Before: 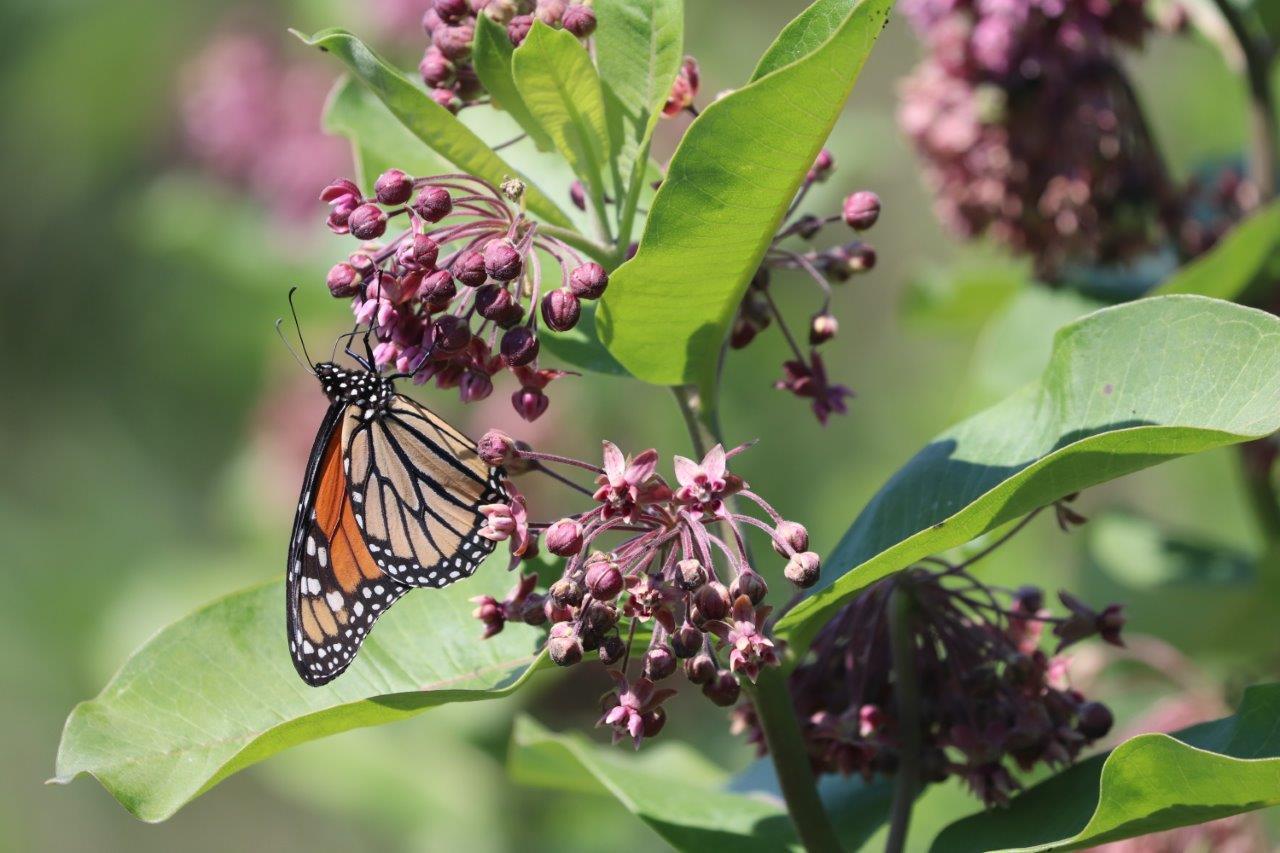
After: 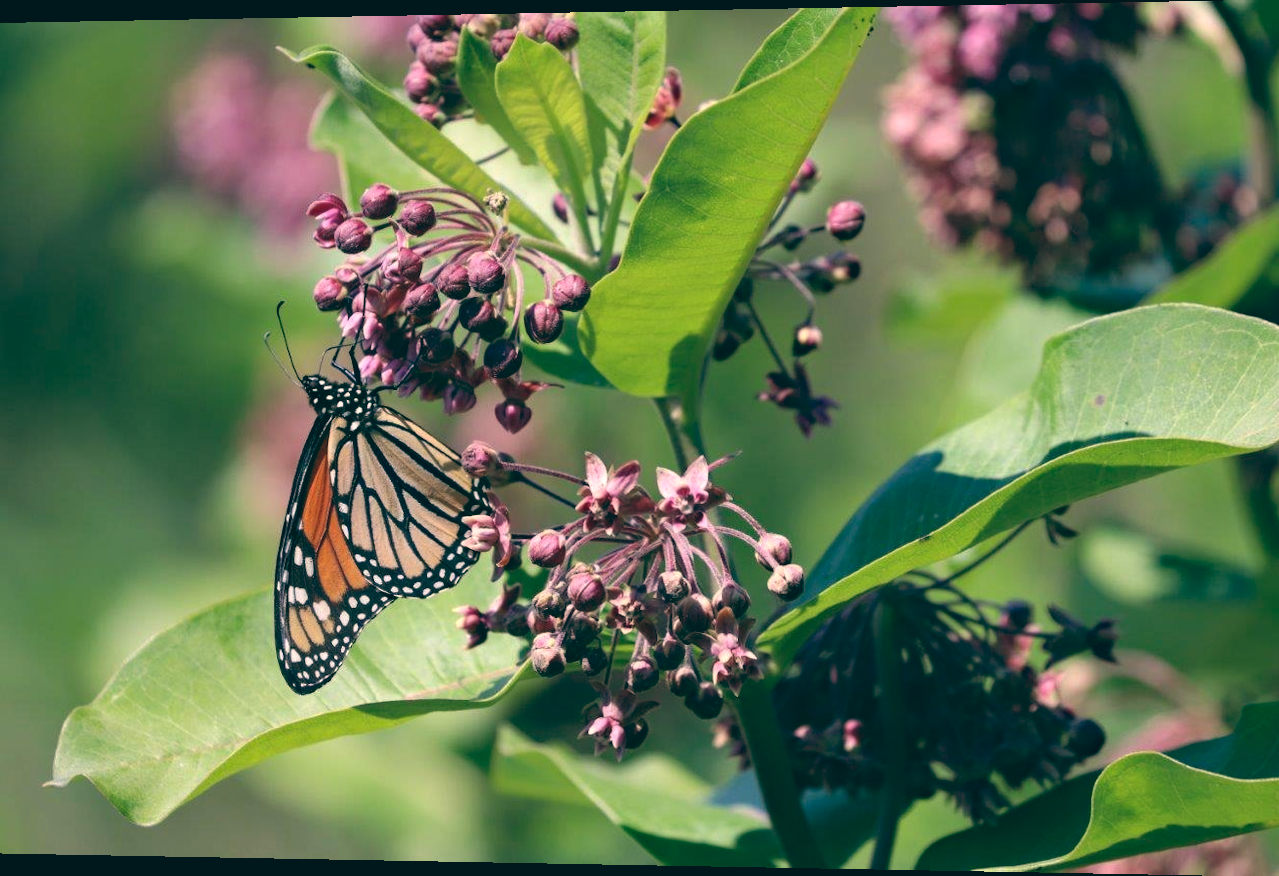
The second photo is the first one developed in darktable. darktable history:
haze removal: compatibility mode true, adaptive false
rotate and perspective: lens shift (horizontal) -0.055, automatic cropping off
color balance: lift [1.005, 0.99, 1.007, 1.01], gamma [1, 0.979, 1.011, 1.021], gain [0.923, 1.098, 1.025, 0.902], input saturation 90.45%, contrast 7.73%, output saturation 105.91%
